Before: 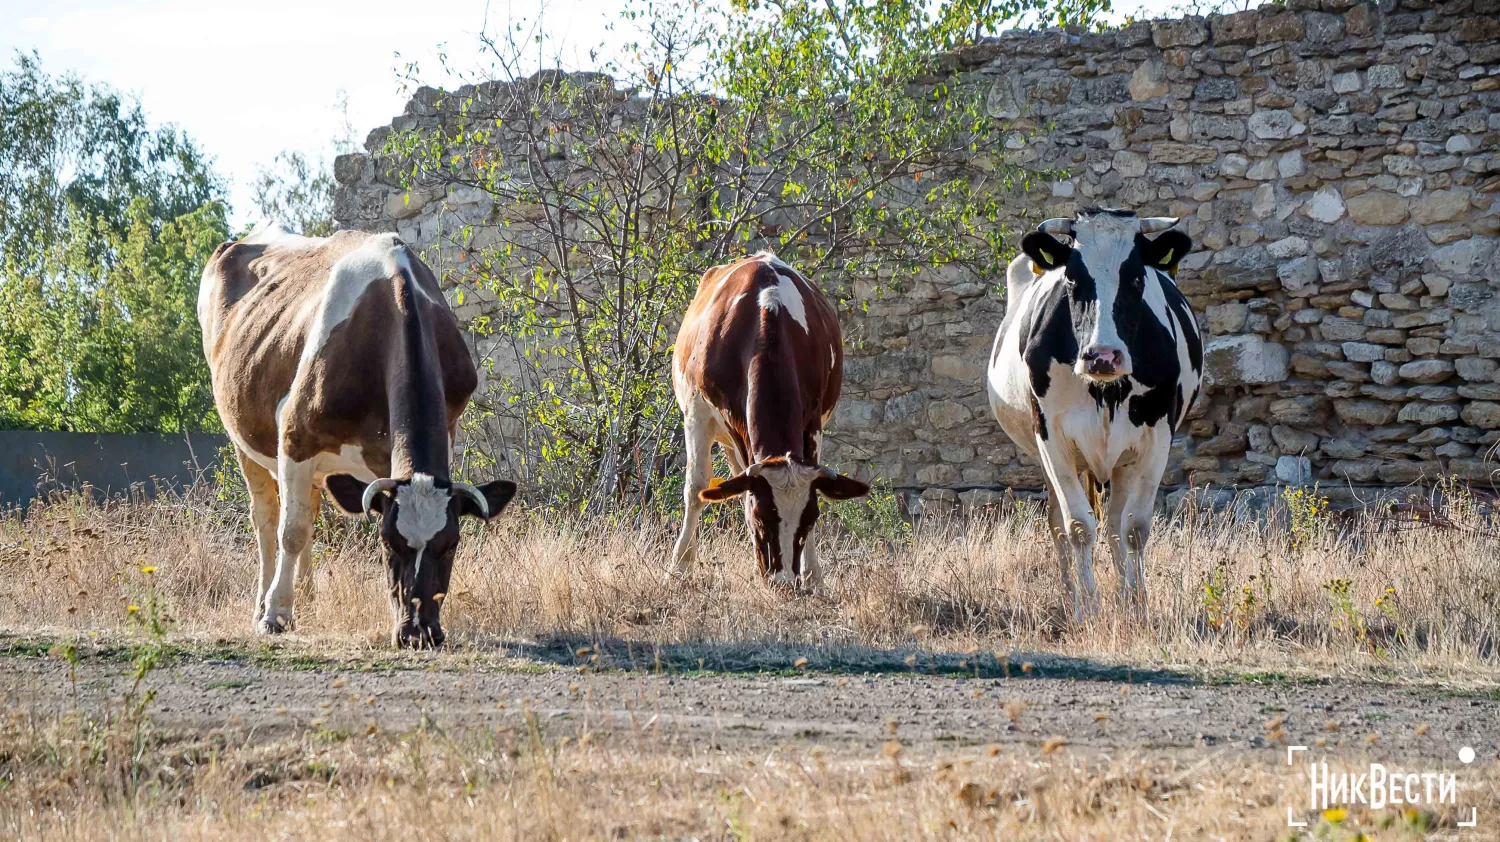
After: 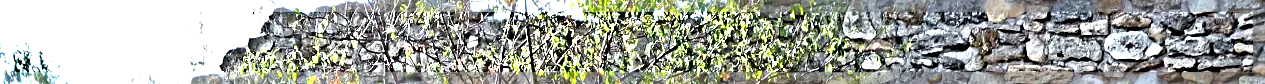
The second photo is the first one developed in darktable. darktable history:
sharpen: radius 6.3, amount 1.8, threshold 0
exposure: black level correction 0, exposure 1 EV, compensate exposure bias true, compensate highlight preservation false
crop and rotate: left 9.644%, top 9.491%, right 6.021%, bottom 80.509%
